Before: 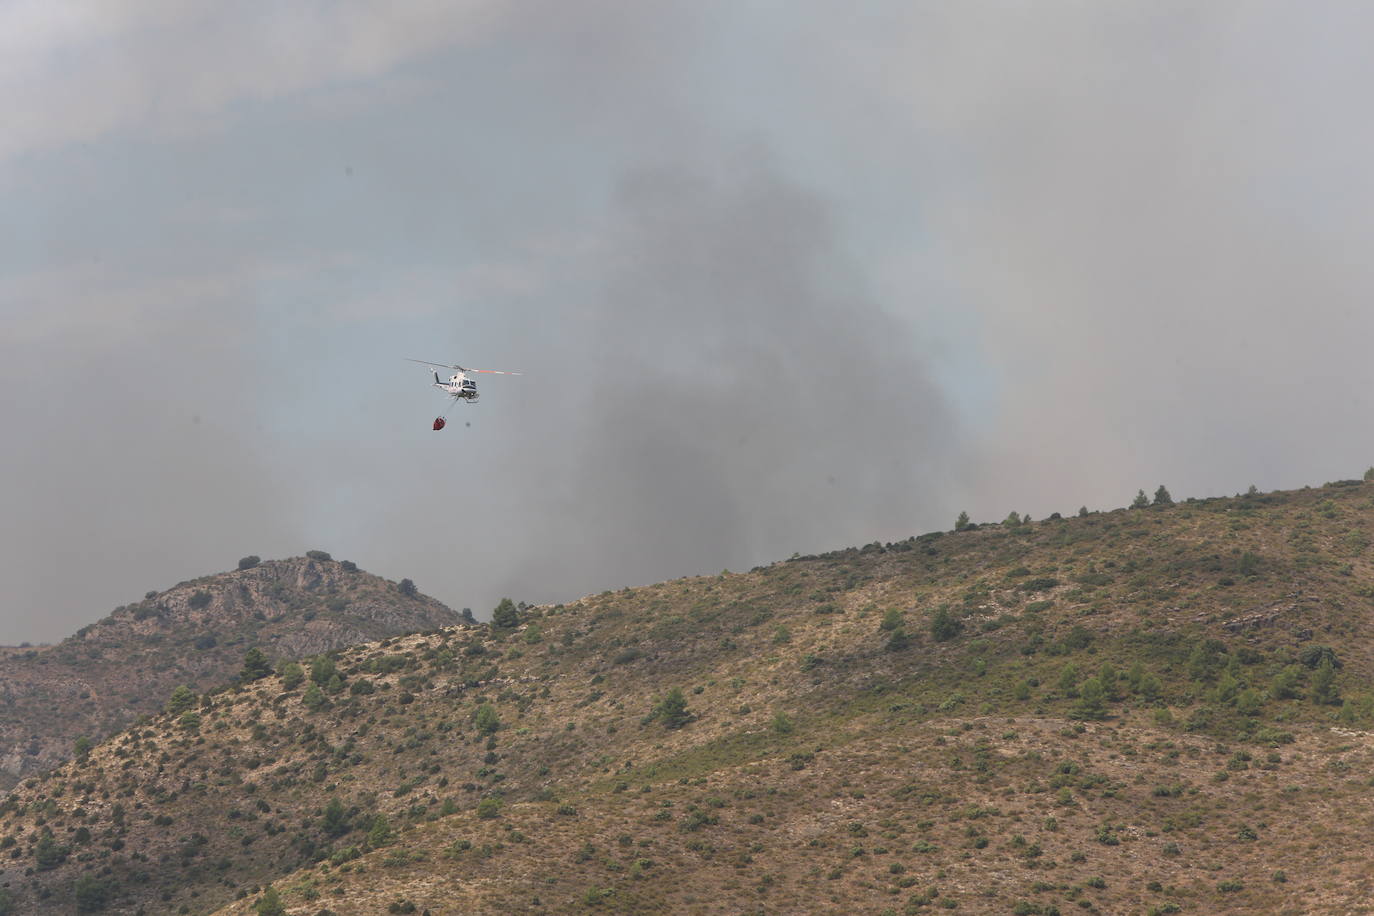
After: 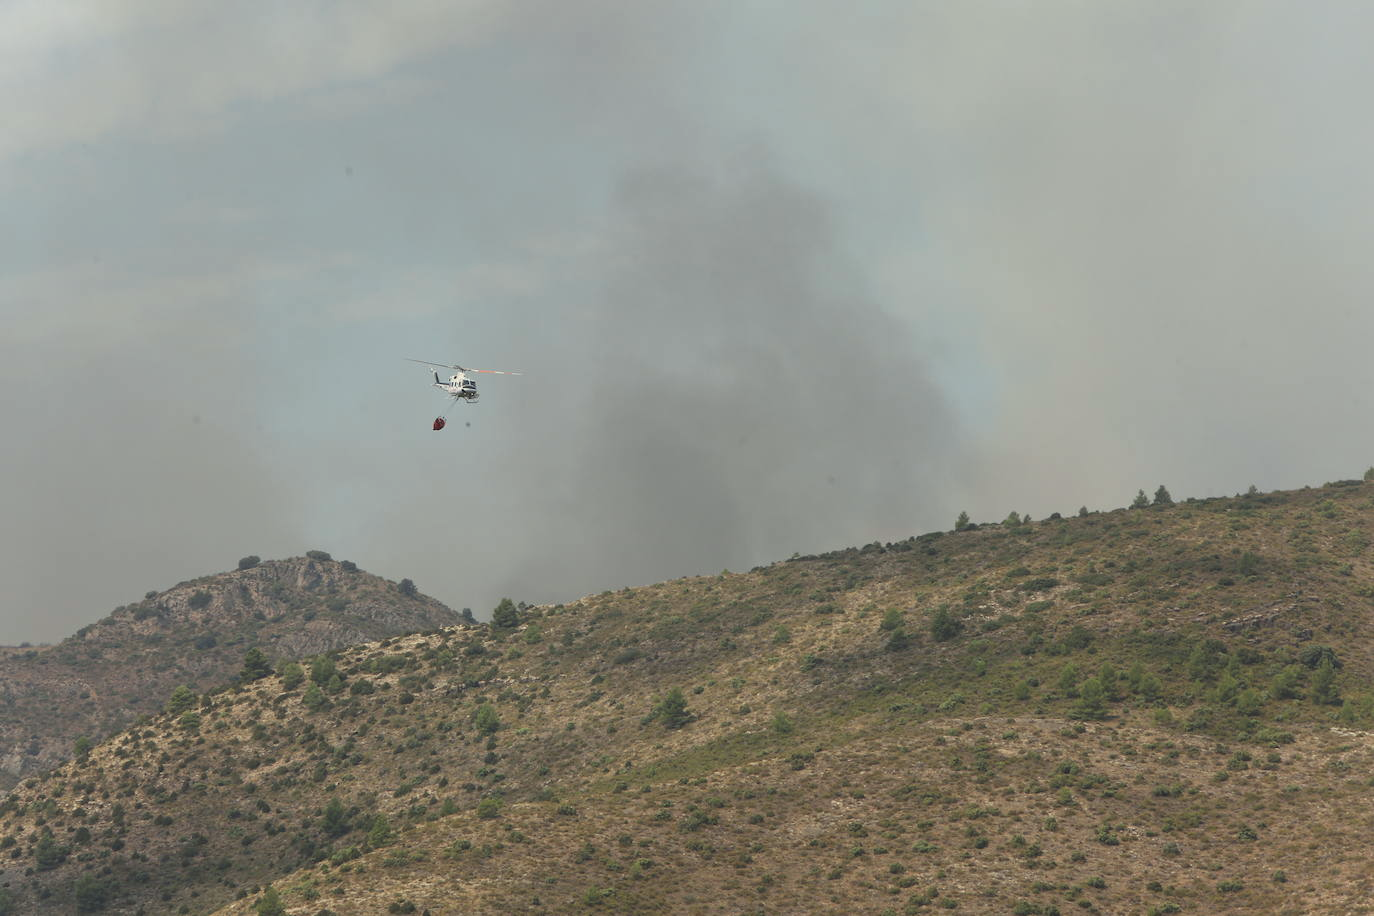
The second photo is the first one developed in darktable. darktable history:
color correction: highlights a* -4.54, highlights b* 5.04, saturation 0.938
